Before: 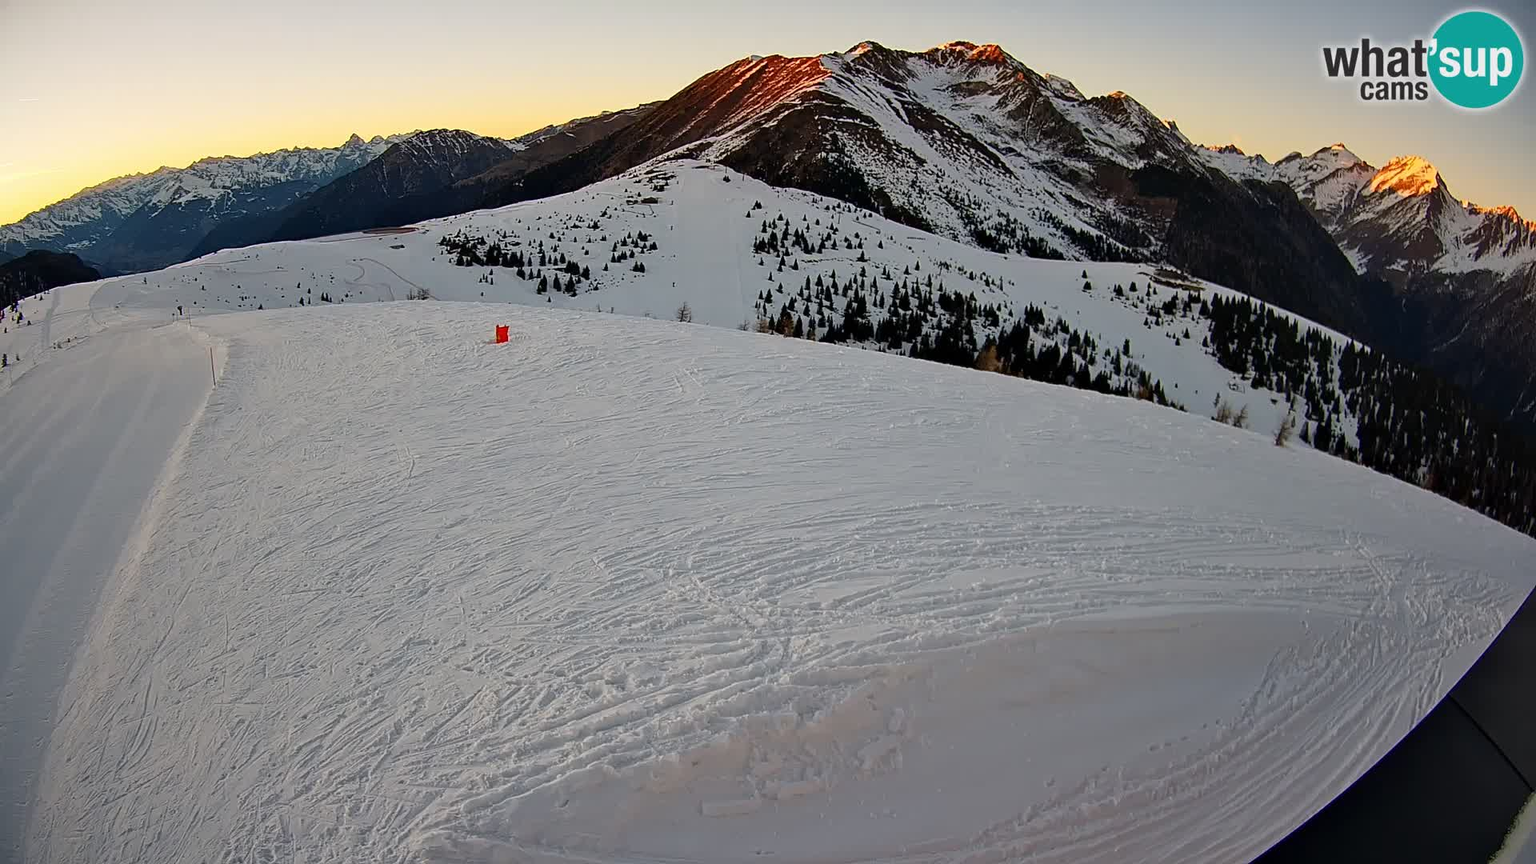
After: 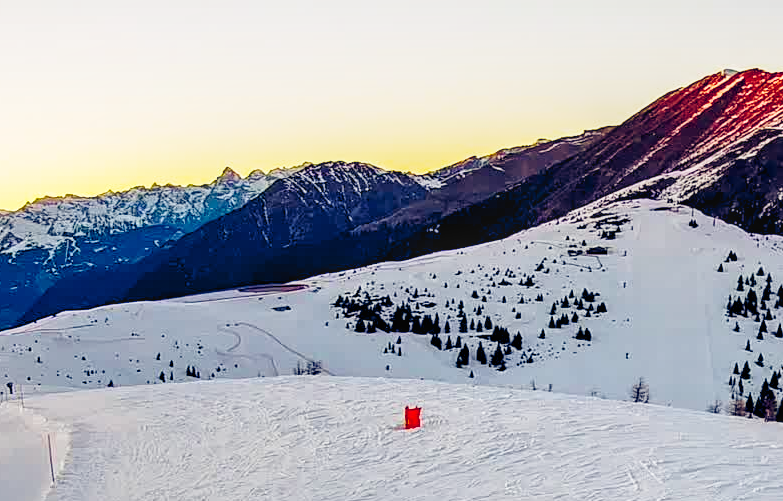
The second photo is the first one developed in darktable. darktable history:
base curve: curves: ch0 [(0, 0) (0.028, 0.03) (0.121, 0.232) (0.46, 0.748) (0.859, 0.968) (1, 1)], preserve colors none
color balance rgb: power › hue 75.45°, global offset › luminance -0.275%, global offset › chroma 0.309%, global offset › hue 262.1°, perceptual saturation grading › global saturation 19.88%, global vibrance 25%
crop and rotate: left 11.246%, top 0.046%, right 47.949%, bottom 53.485%
local contrast: detail 130%
exposure: compensate highlight preservation false
